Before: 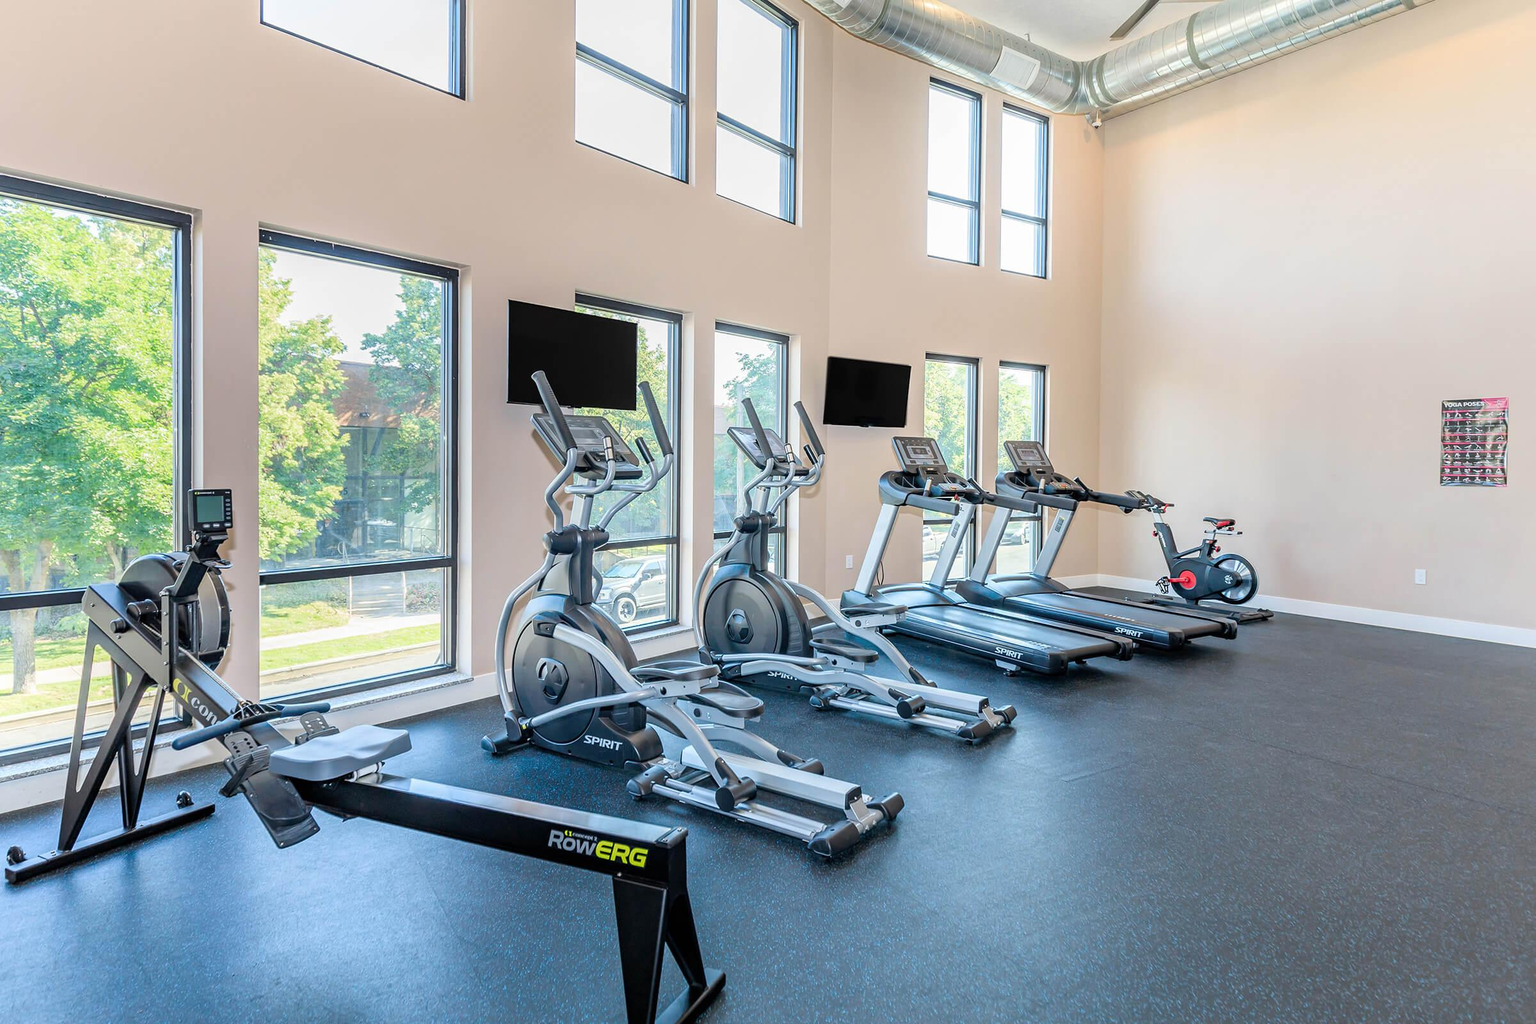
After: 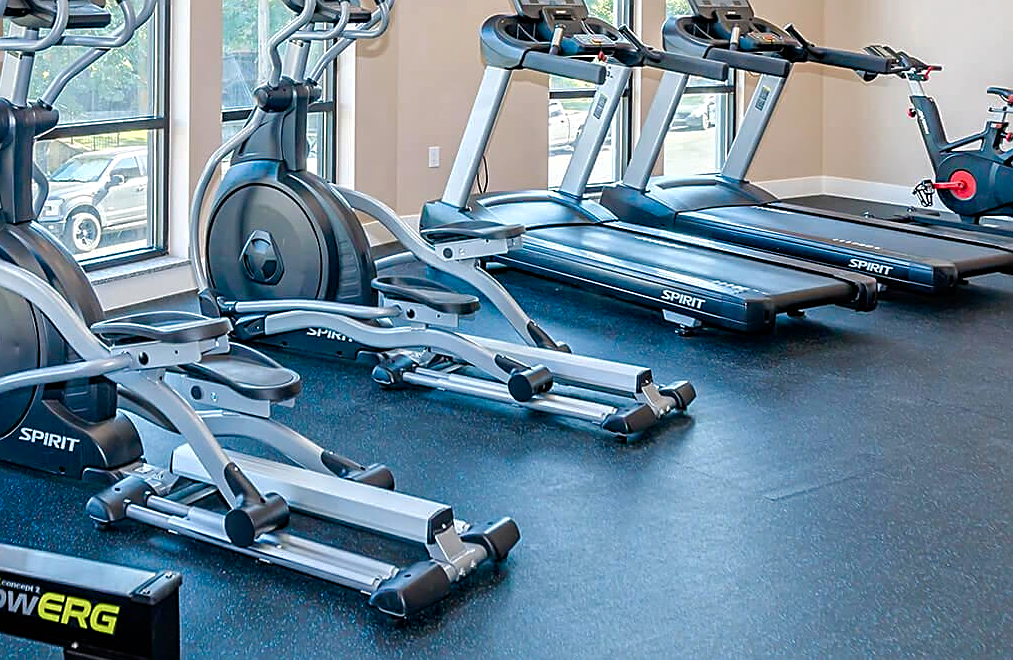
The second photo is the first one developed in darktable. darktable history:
crop: left 37.217%, top 45.114%, right 20.55%, bottom 13.603%
shadows and highlights: shadows -20.52, white point adjustment -1.91, highlights -34.92
sharpen: on, module defaults
color balance rgb: highlights gain › chroma 0.21%, highlights gain › hue 330.23°, perceptual saturation grading › global saturation 20%, perceptual saturation grading › highlights -49.415%, perceptual saturation grading › shadows 24.101%, global vibrance 35.093%, contrast 10.015%
